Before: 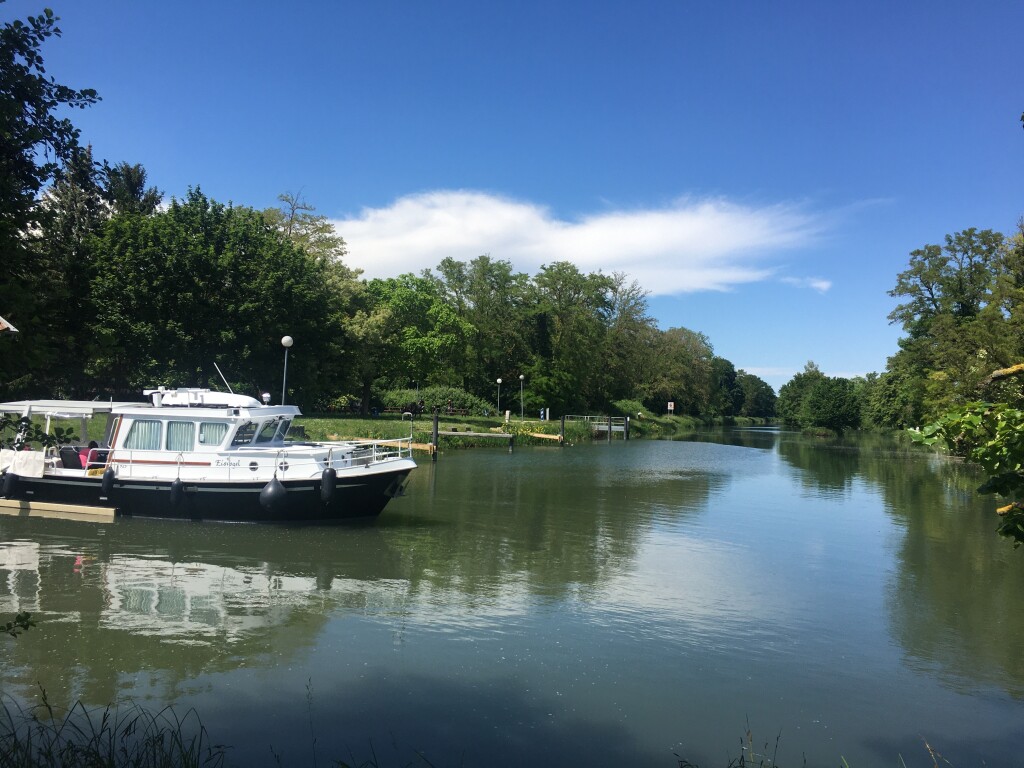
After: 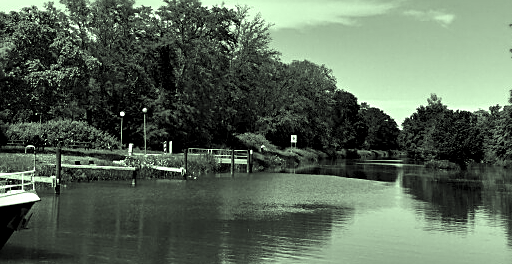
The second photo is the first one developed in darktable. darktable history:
contrast equalizer: y [[0.6 ×6], [0.55 ×6], [0 ×6], [0 ×6], [0 ×6]]
sharpen: on, module defaults
color calibration: output gray [0.267, 0.423, 0.261, 0], x 0.342, y 0.355, temperature 5147.71 K
color correction: highlights a* -11.06, highlights b* 9.93, saturation 1.71
crop: left 36.853%, top 34.799%, right 12.992%, bottom 30.731%
